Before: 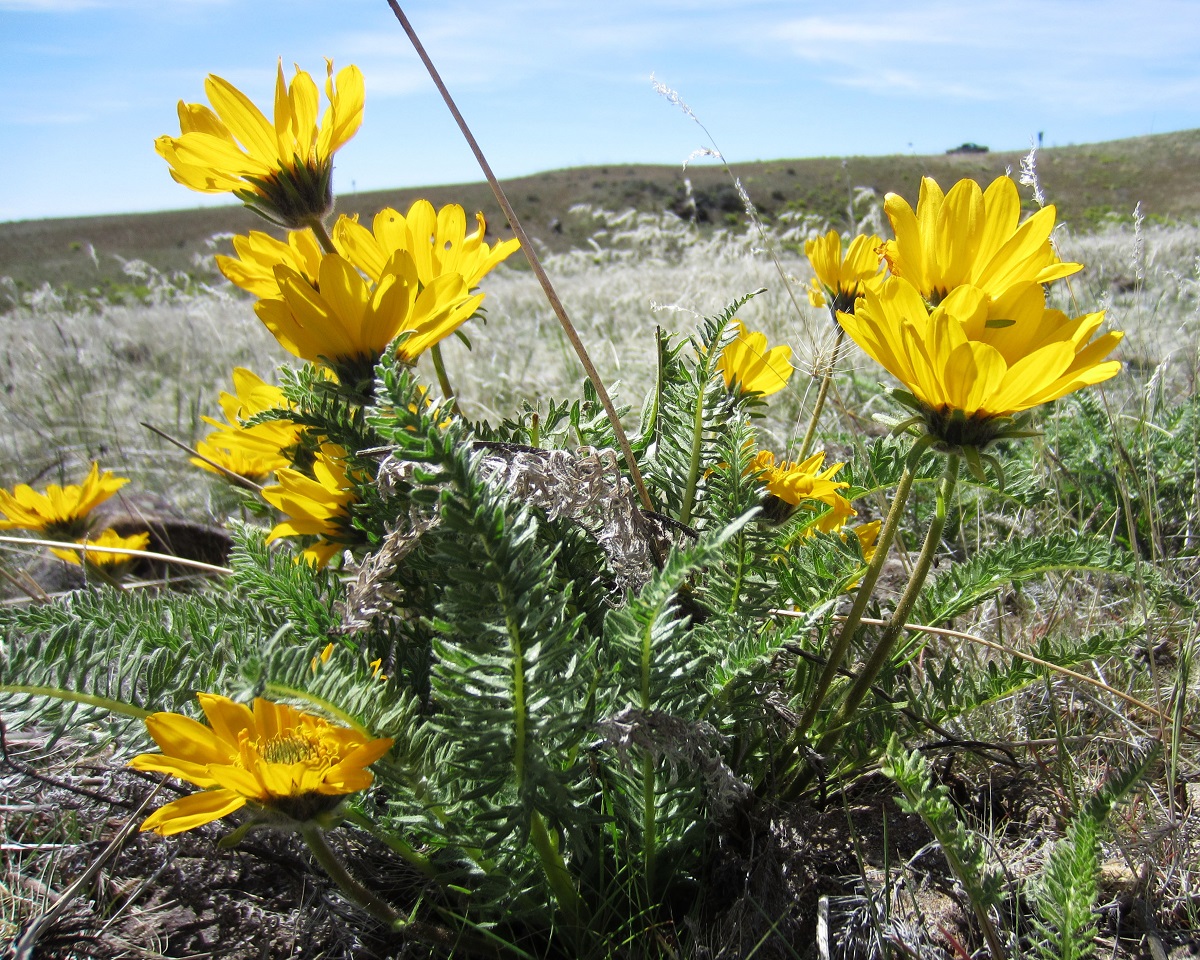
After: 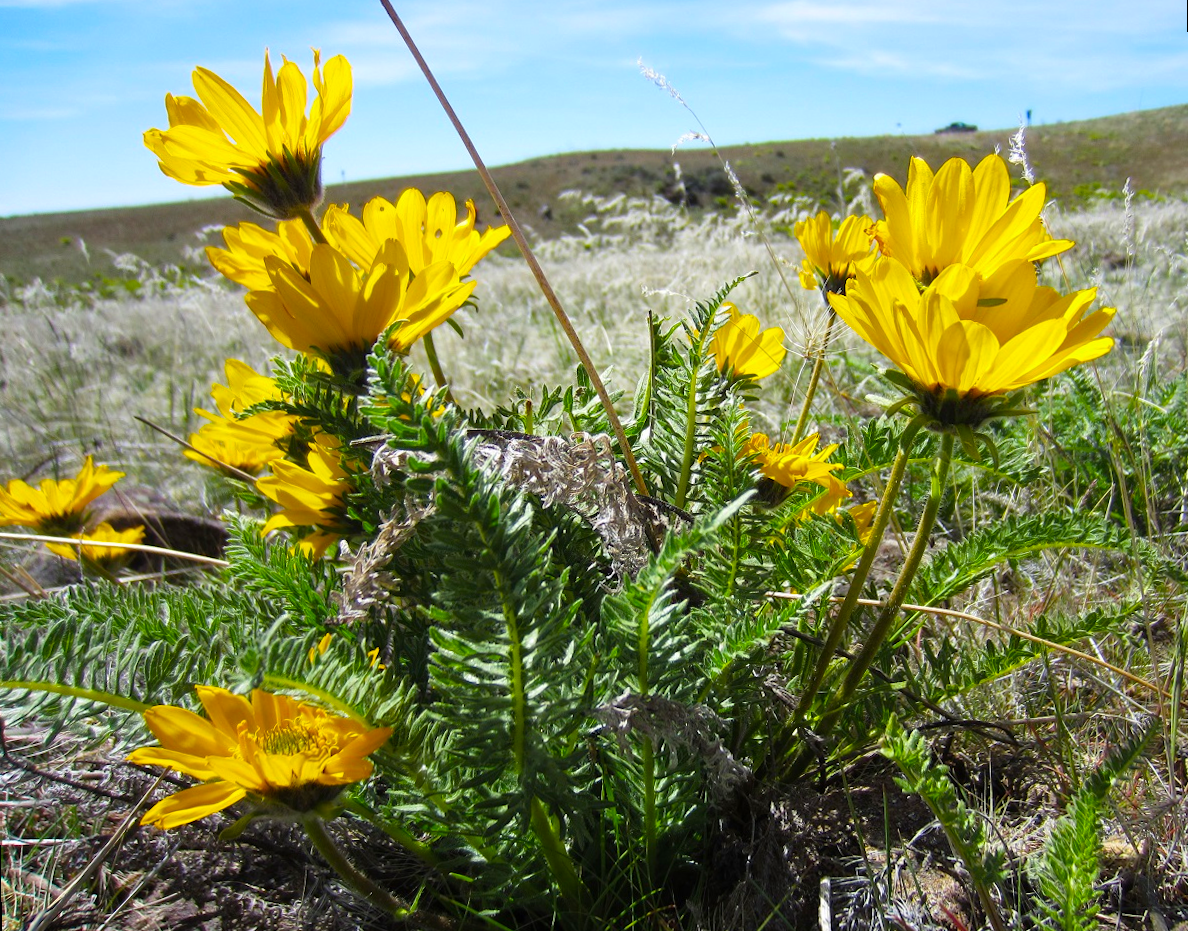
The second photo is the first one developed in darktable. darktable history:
rotate and perspective: rotation -1°, crop left 0.011, crop right 0.989, crop top 0.025, crop bottom 0.975
color balance rgb: linear chroma grading › global chroma 15%, perceptual saturation grading › global saturation 30%
